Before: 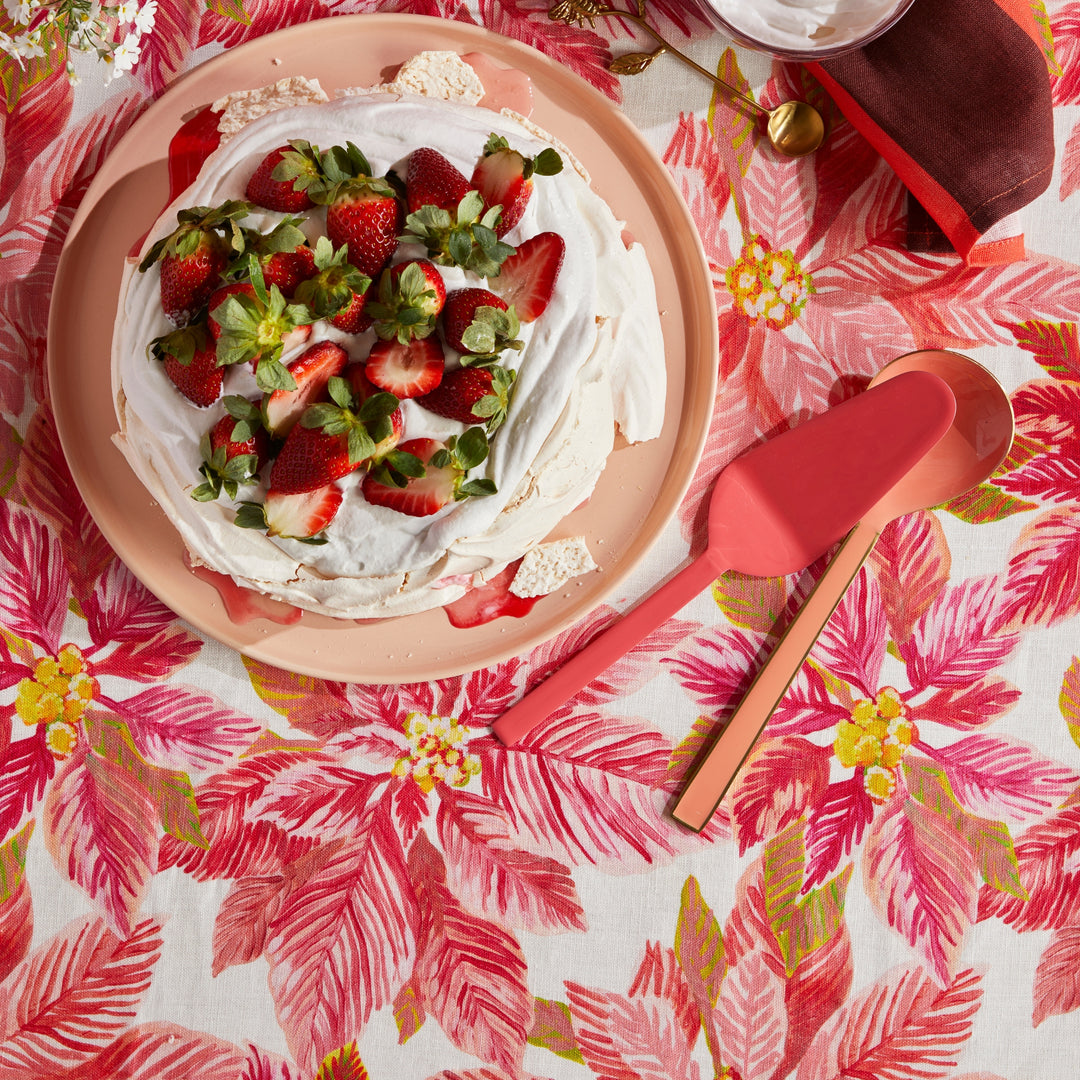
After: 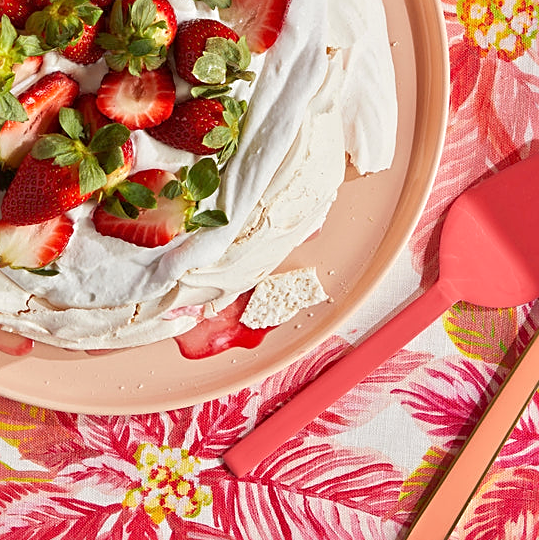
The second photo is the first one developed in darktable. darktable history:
sharpen: on, module defaults
tone equalizer: -8 EV 1 EV, -7 EV 1 EV, -6 EV 1 EV, -5 EV 1 EV, -4 EV 1 EV, -3 EV 0.75 EV, -2 EV 0.5 EV, -1 EV 0.25 EV
crop: left 25%, top 25%, right 25%, bottom 25%
